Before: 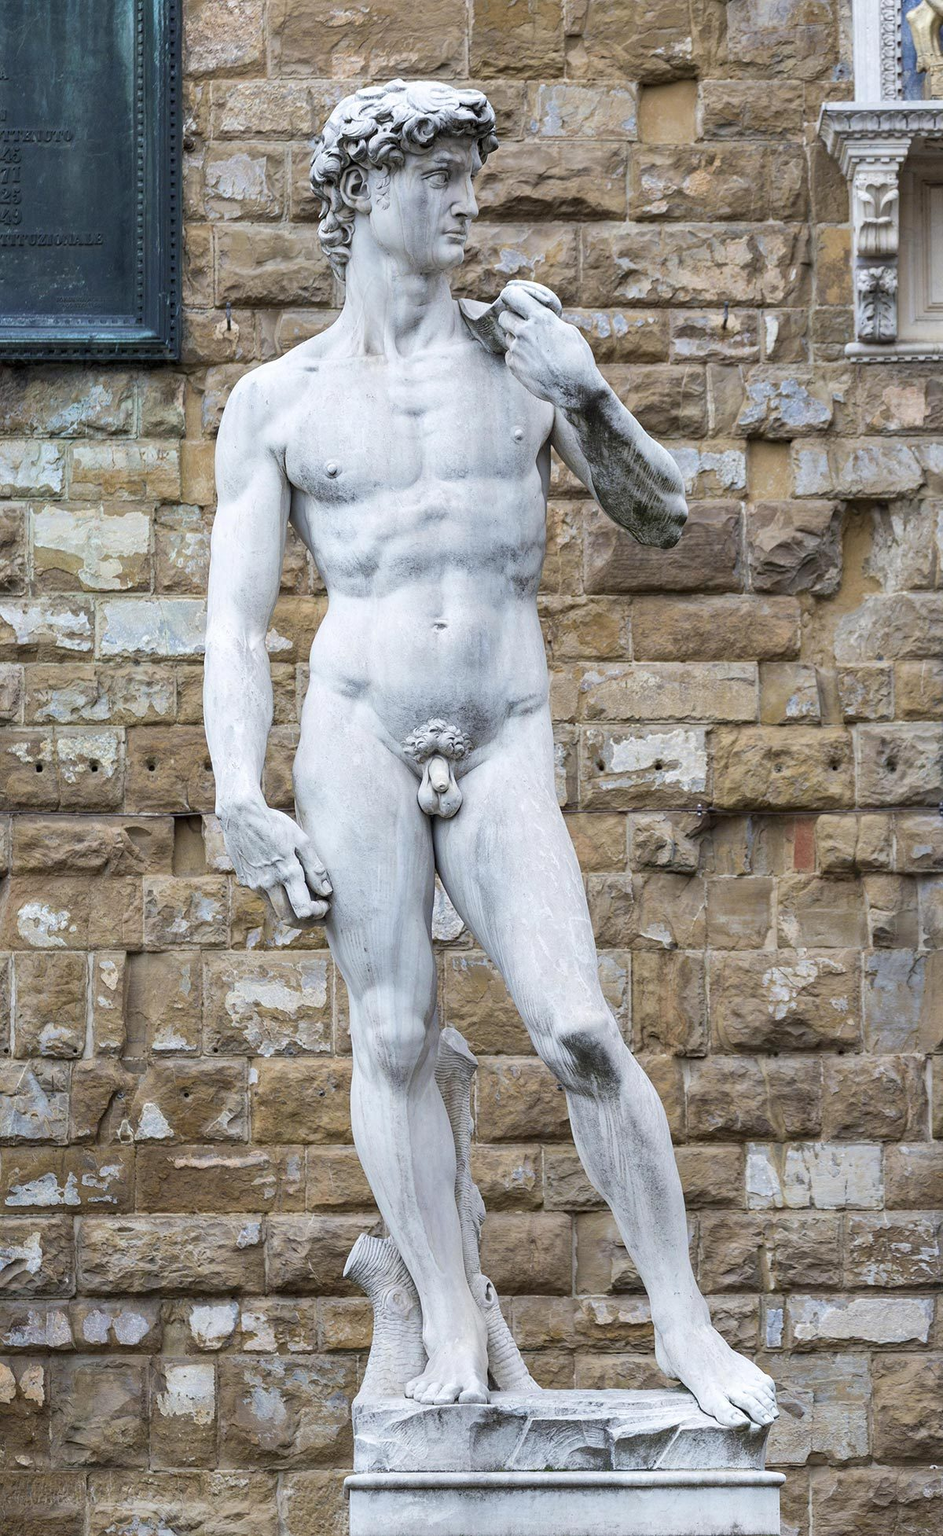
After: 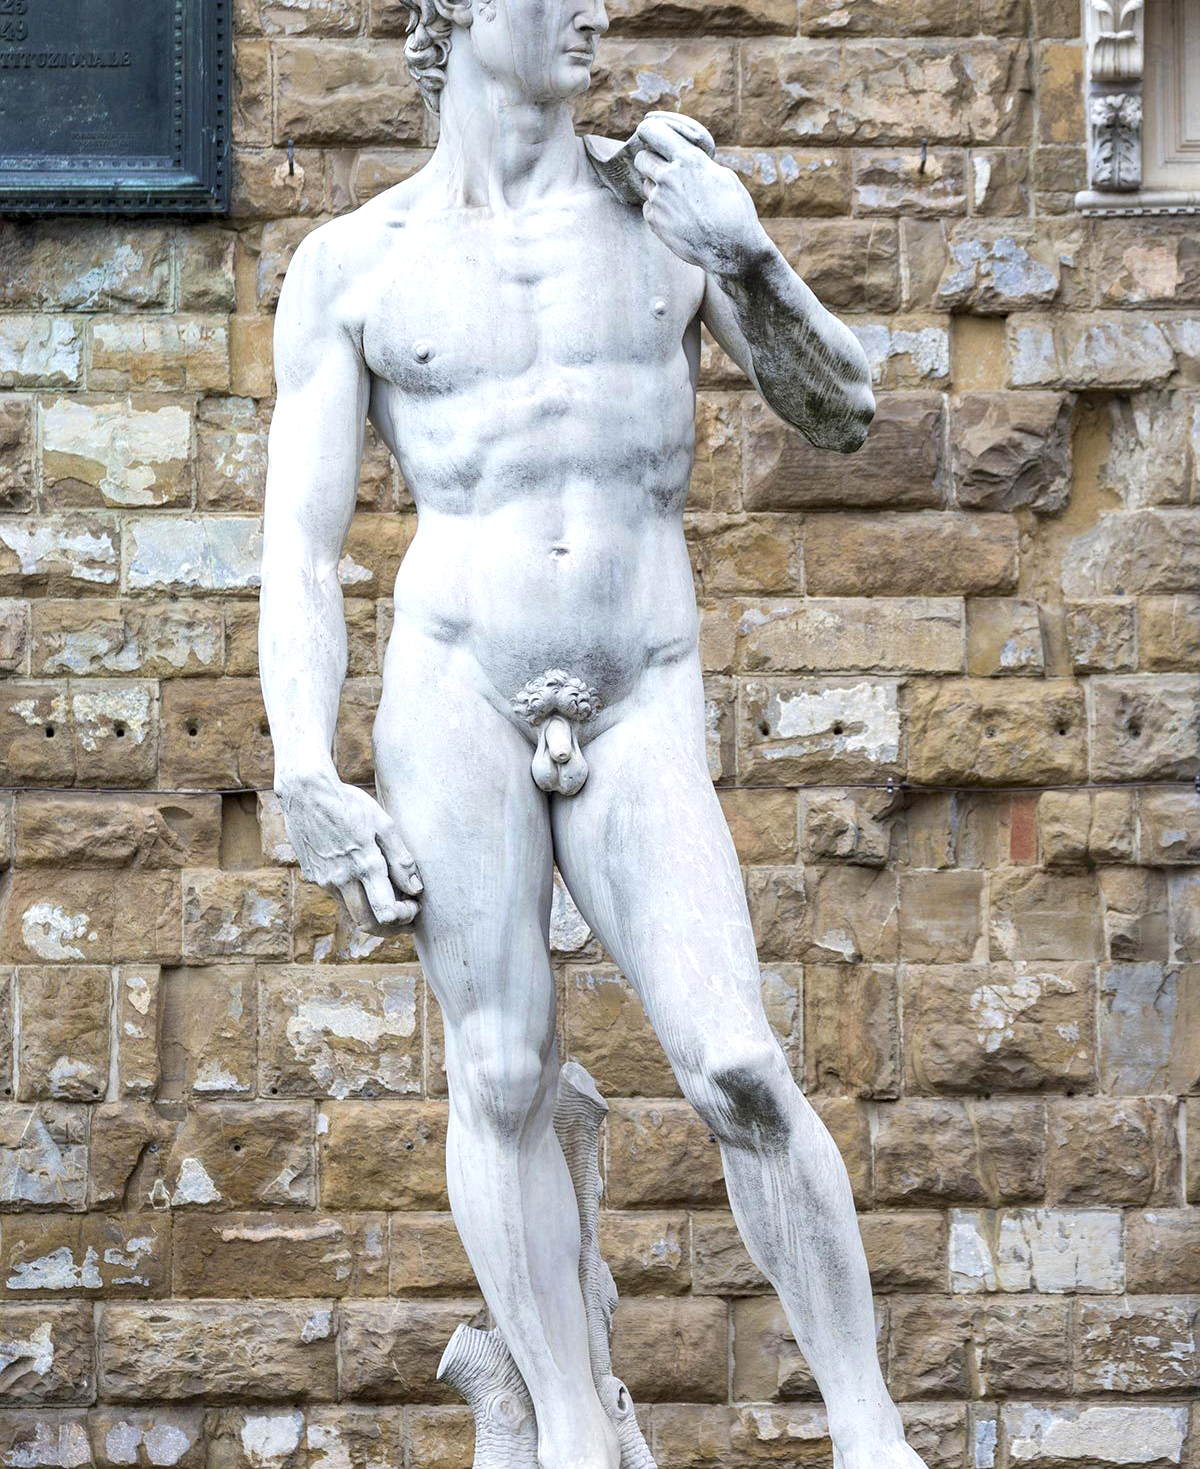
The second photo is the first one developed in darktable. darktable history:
crop and rotate: top 12.635%, bottom 12.177%
exposure: black level correction 0.002, exposure 0.3 EV, compensate highlight preservation false
